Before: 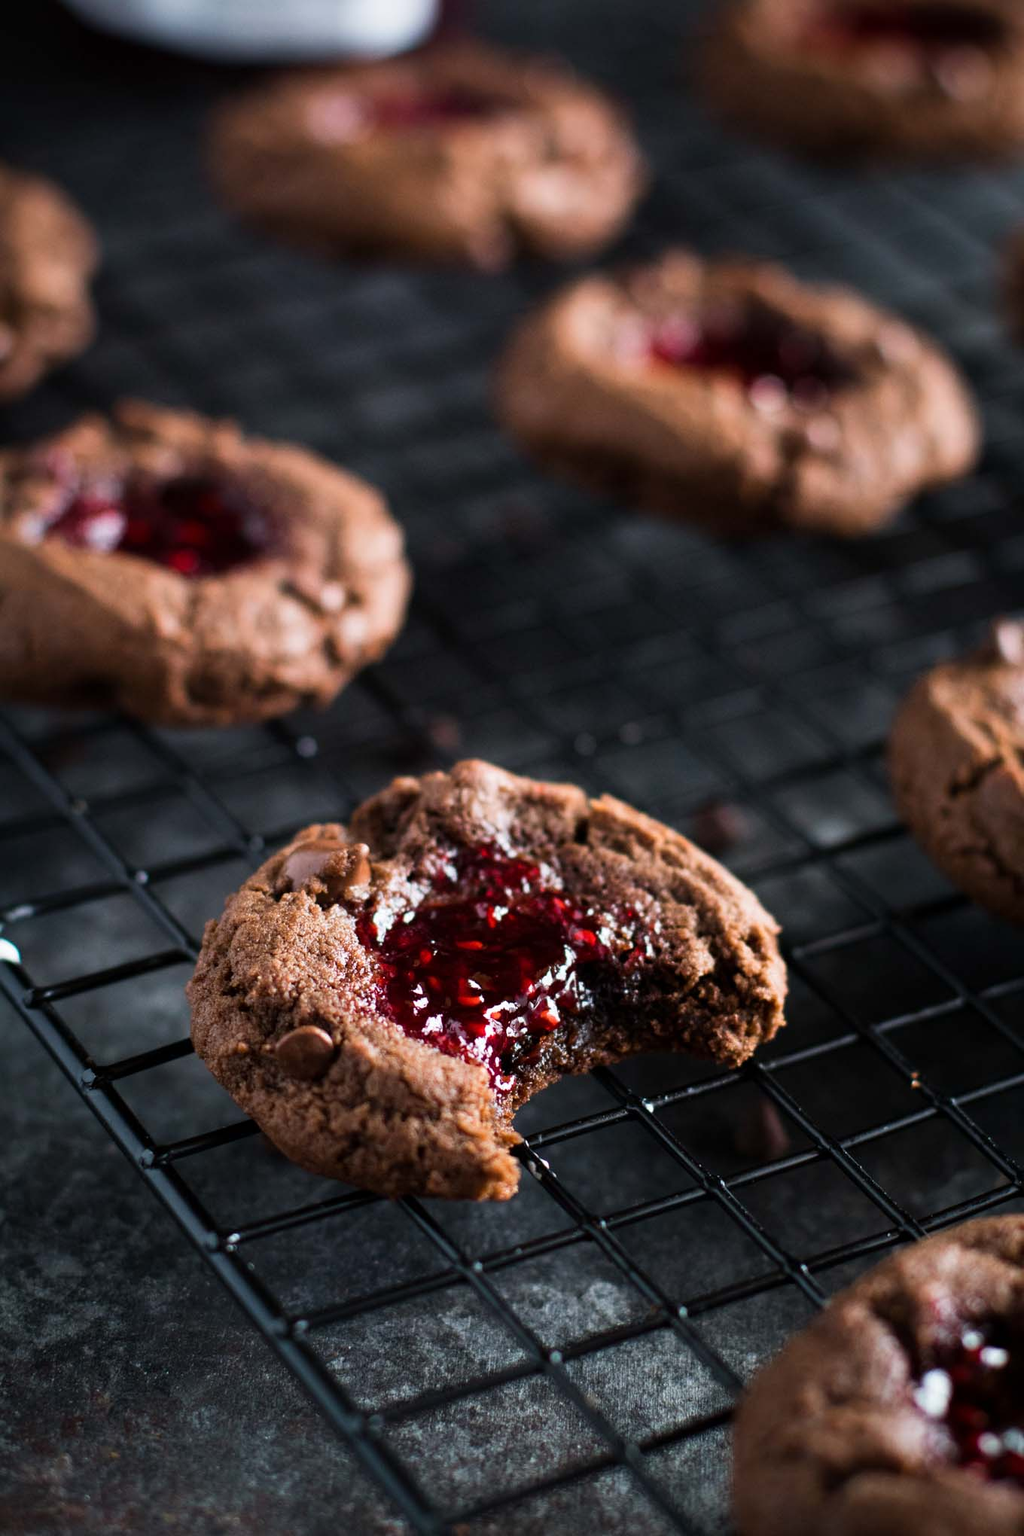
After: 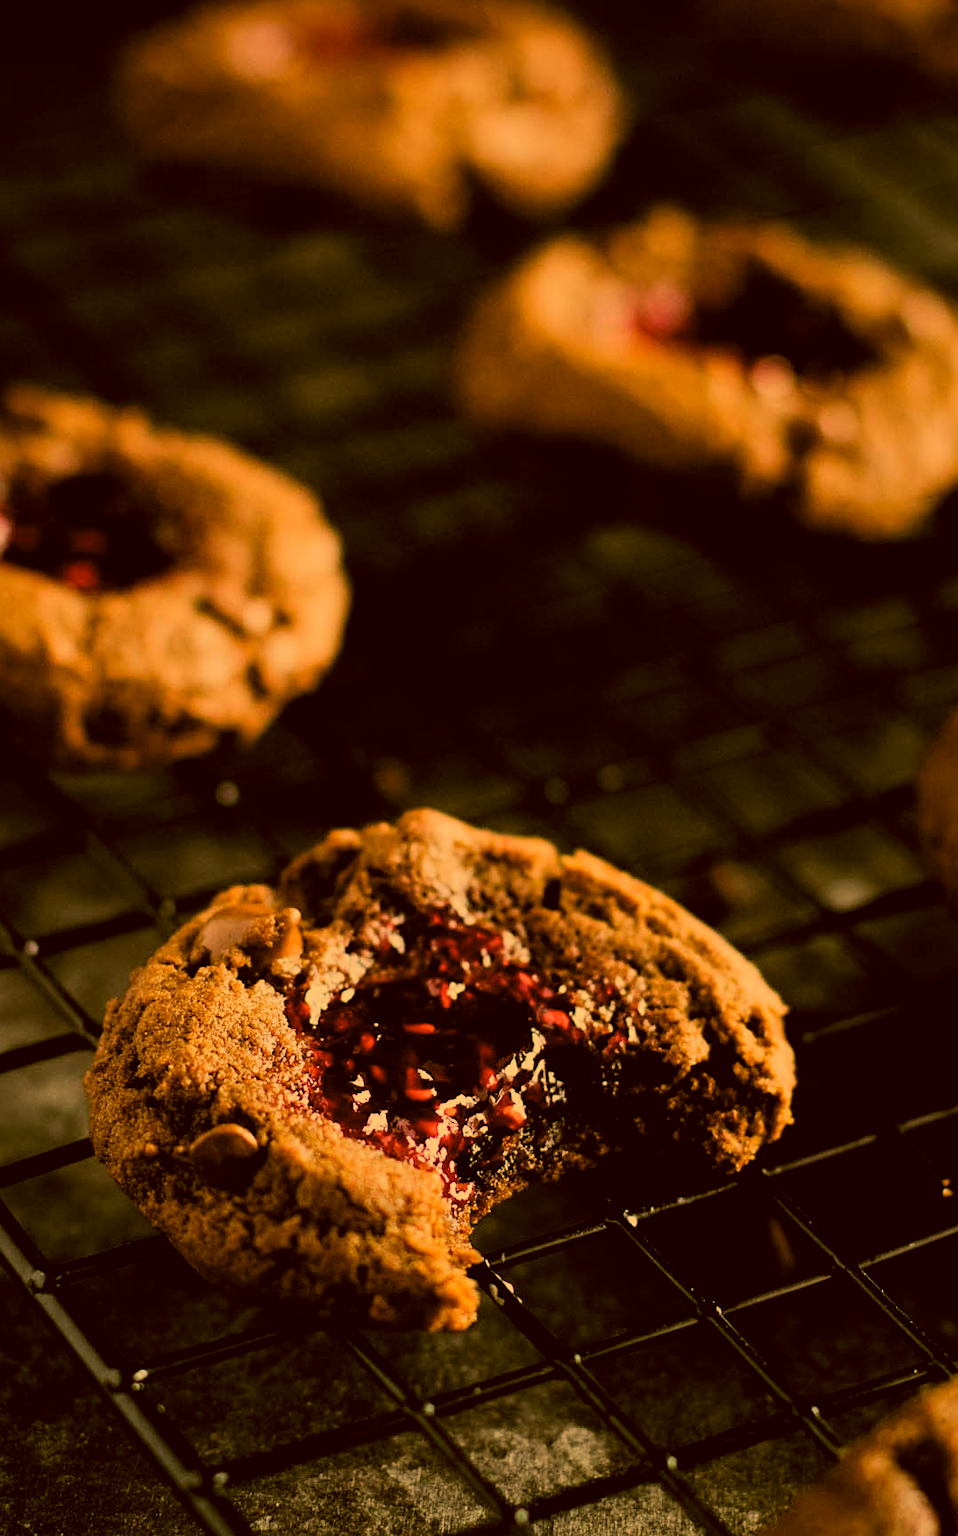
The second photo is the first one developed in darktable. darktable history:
color correction: highlights a* 10.87, highlights b* 30.74, shadows a* 2.76, shadows b* 17.89, saturation 1.75
sharpen: amount 0.217
filmic rgb: black relative exposure -5.08 EV, white relative exposure 4 EV, hardness 2.88, contrast 1.095, highlights saturation mix -19.66%, color science v5 (2021), contrast in shadows safe, contrast in highlights safe
crop: left 11.255%, top 4.973%, right 9.583%, bottom 10.483%
